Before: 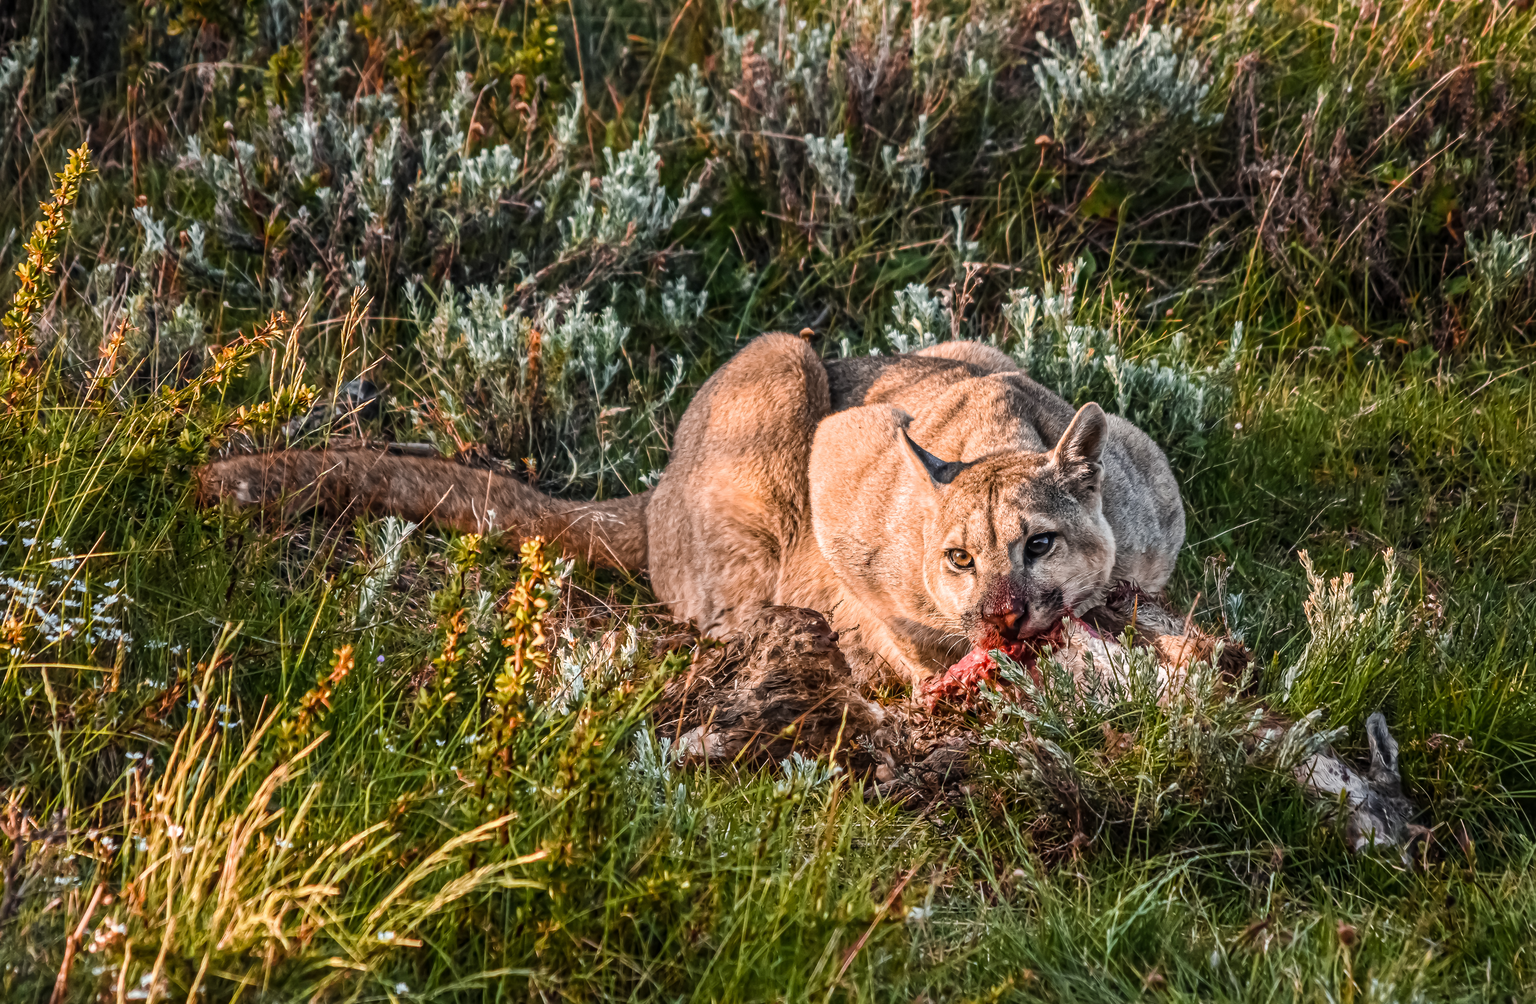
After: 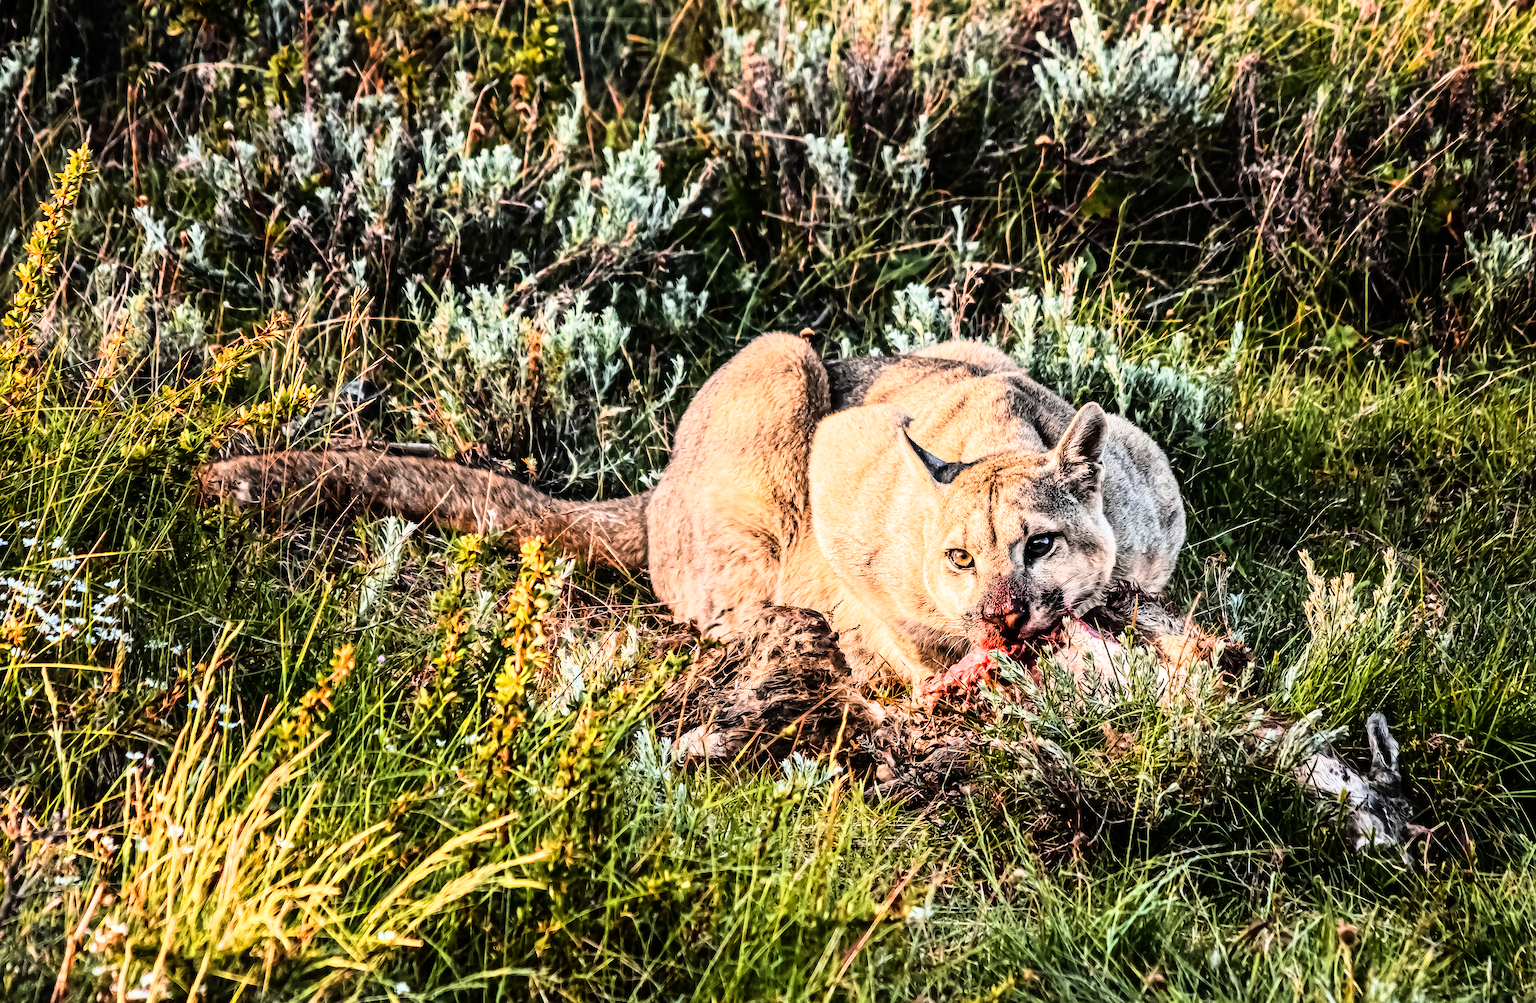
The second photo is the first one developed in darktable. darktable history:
rgb curve: curves: ch0 [(0, 0) (0.21, 0.15) (0.24, 0.21) (0.5, 0.75) (0.75, 0.96) (0.89, 0.99) (1, 1)]; ch1 [(0, 0.02) (0.21, 0.13) (0.25, 0.2) (0.5, 0.67) (0.75, 0.9) (0.89, 0.97) (1, 1)]; ch2 [(0, 0.02) (0.21, 0.13) (0.25, 0.2) (0.5, 0.67) (0.75, 0.9) (0.89, 0.97) (1, 1)], compensate middle gray true
sharpen: radius 2.529, amount 0.323
